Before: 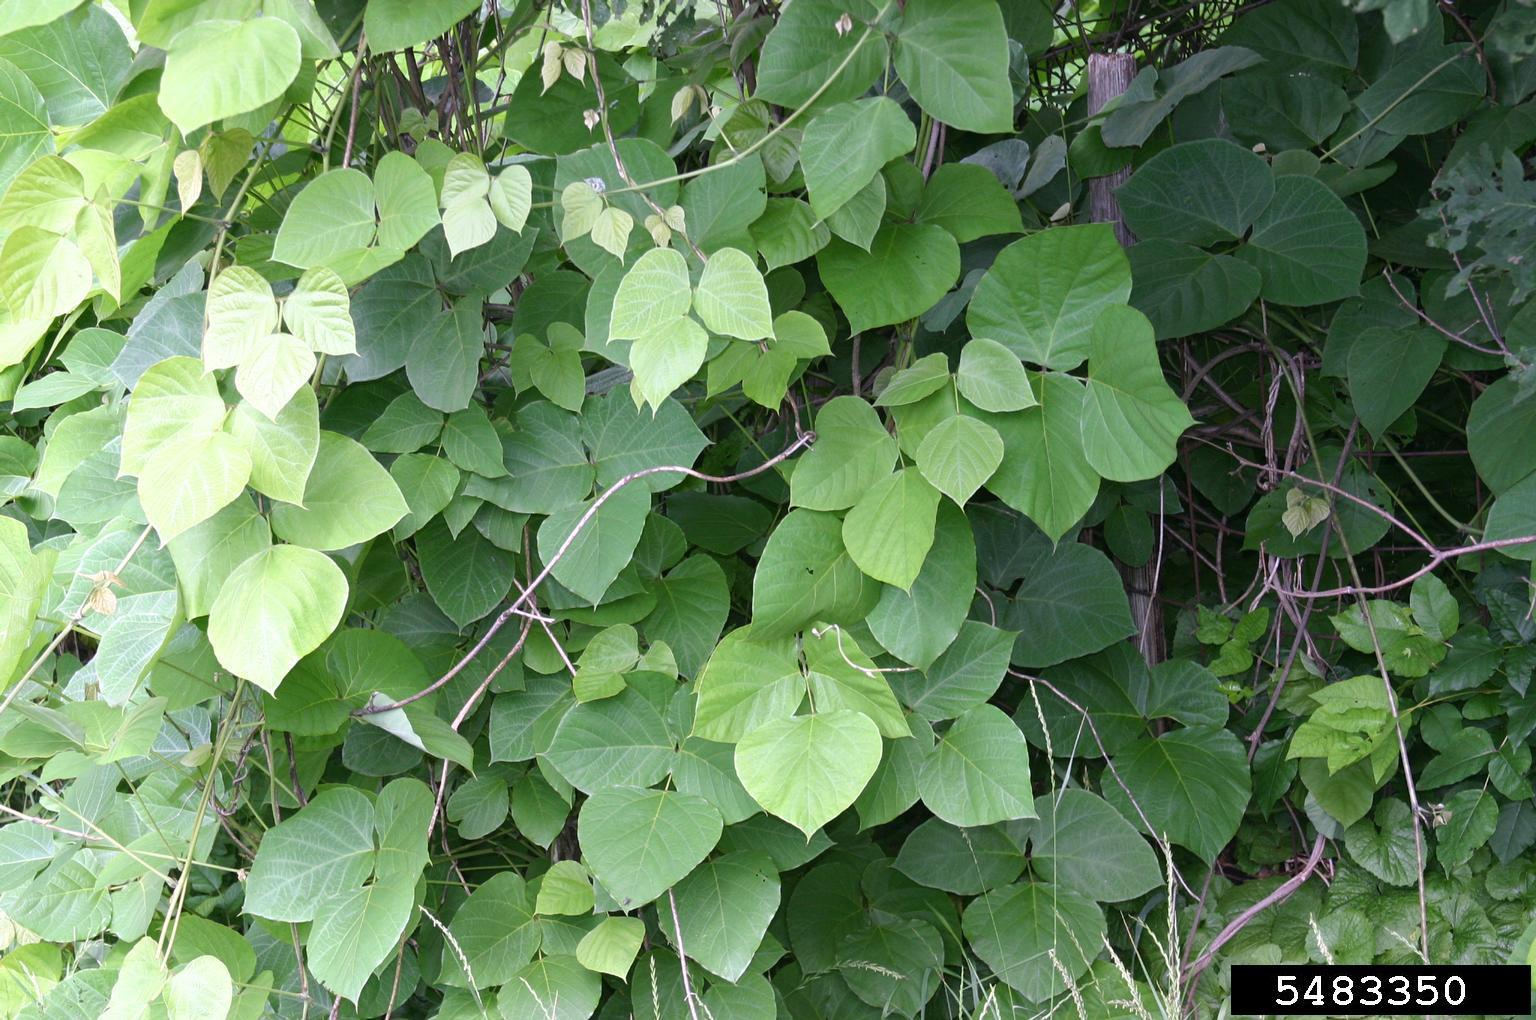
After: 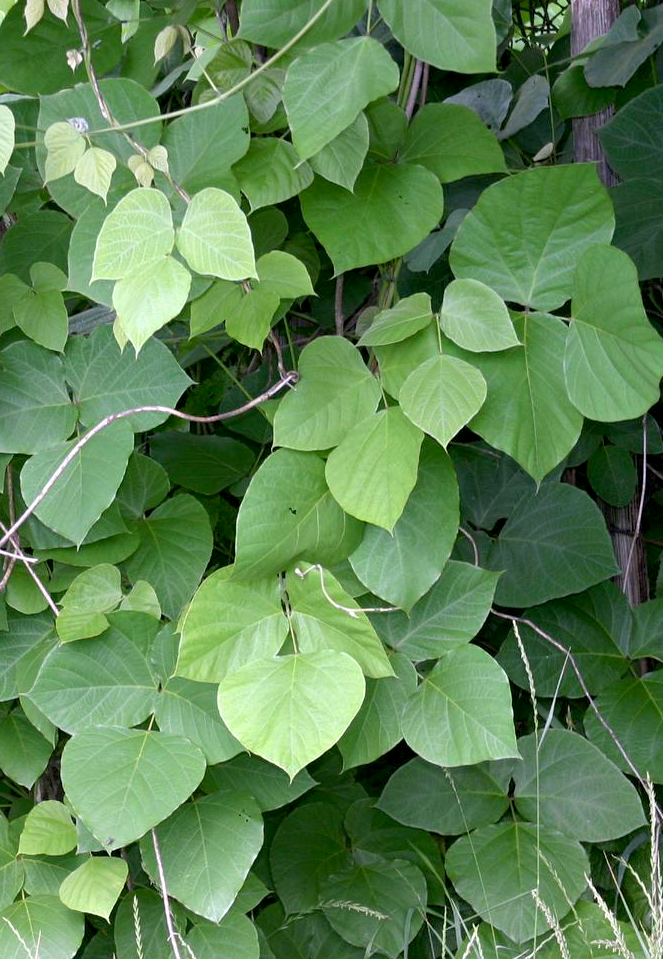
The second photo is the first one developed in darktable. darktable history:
crop: left 33.685%, top 5.94%, right 23.117%
exposure: black level correction 0.007, exposure 0.101 EV, compensate exposure bias true, compensate highlight preservation false
